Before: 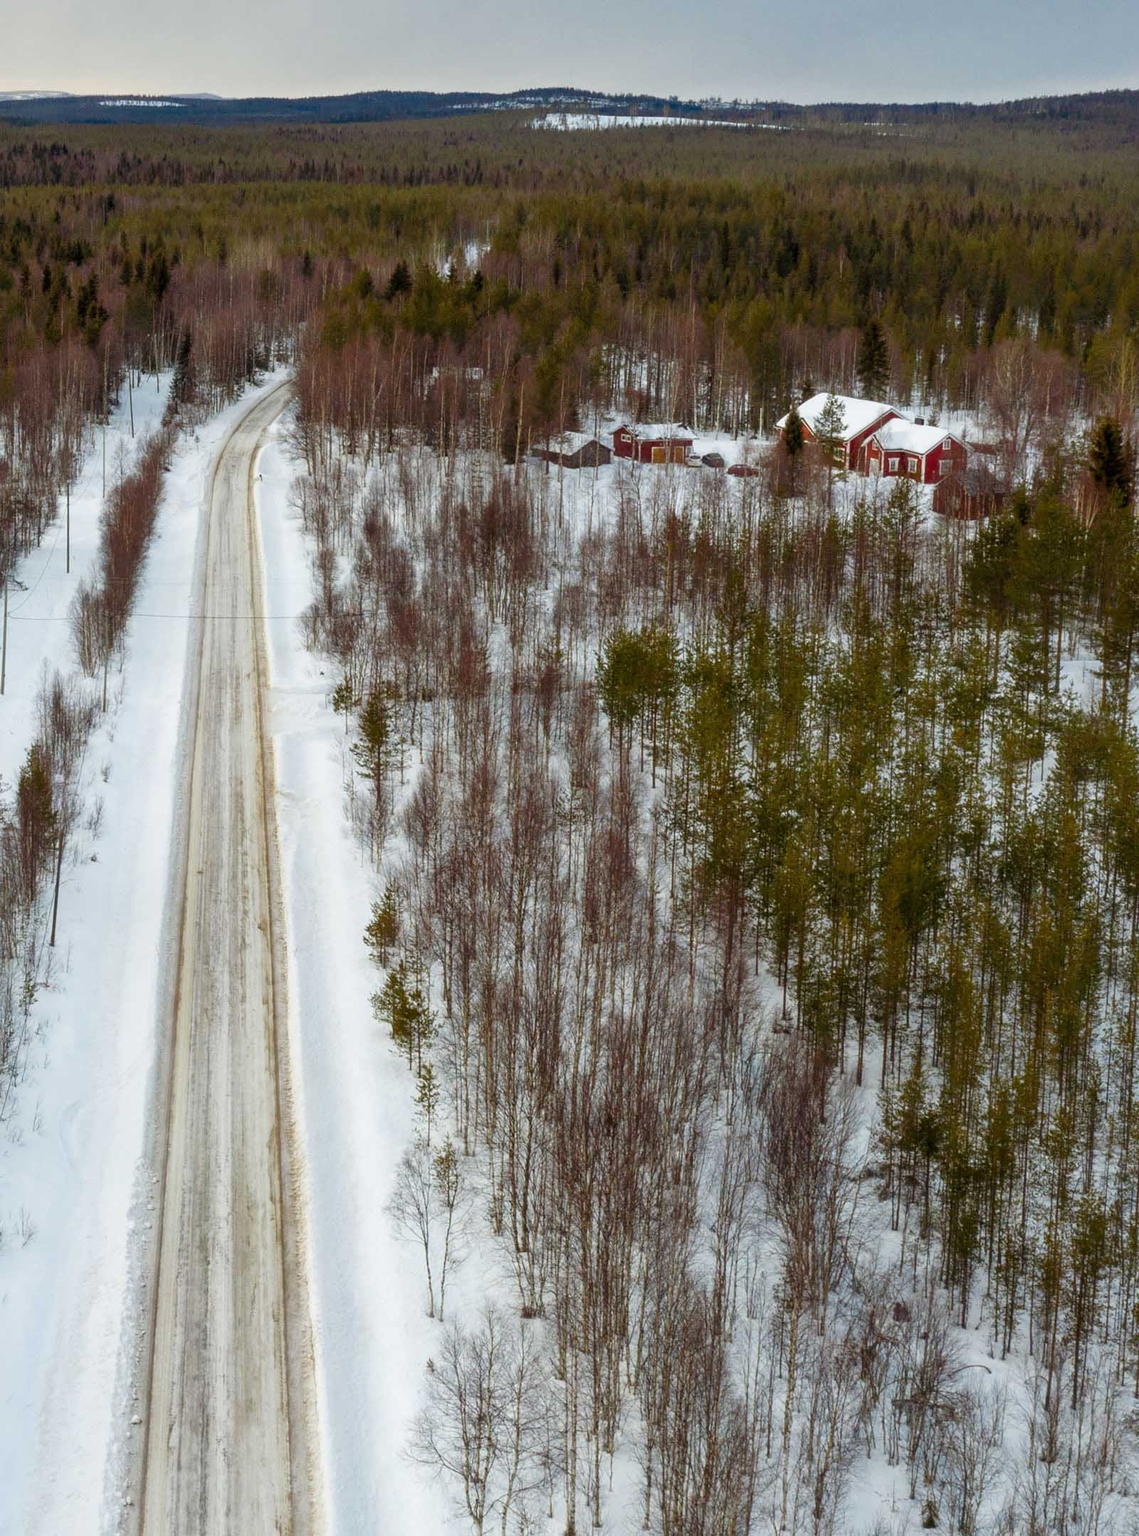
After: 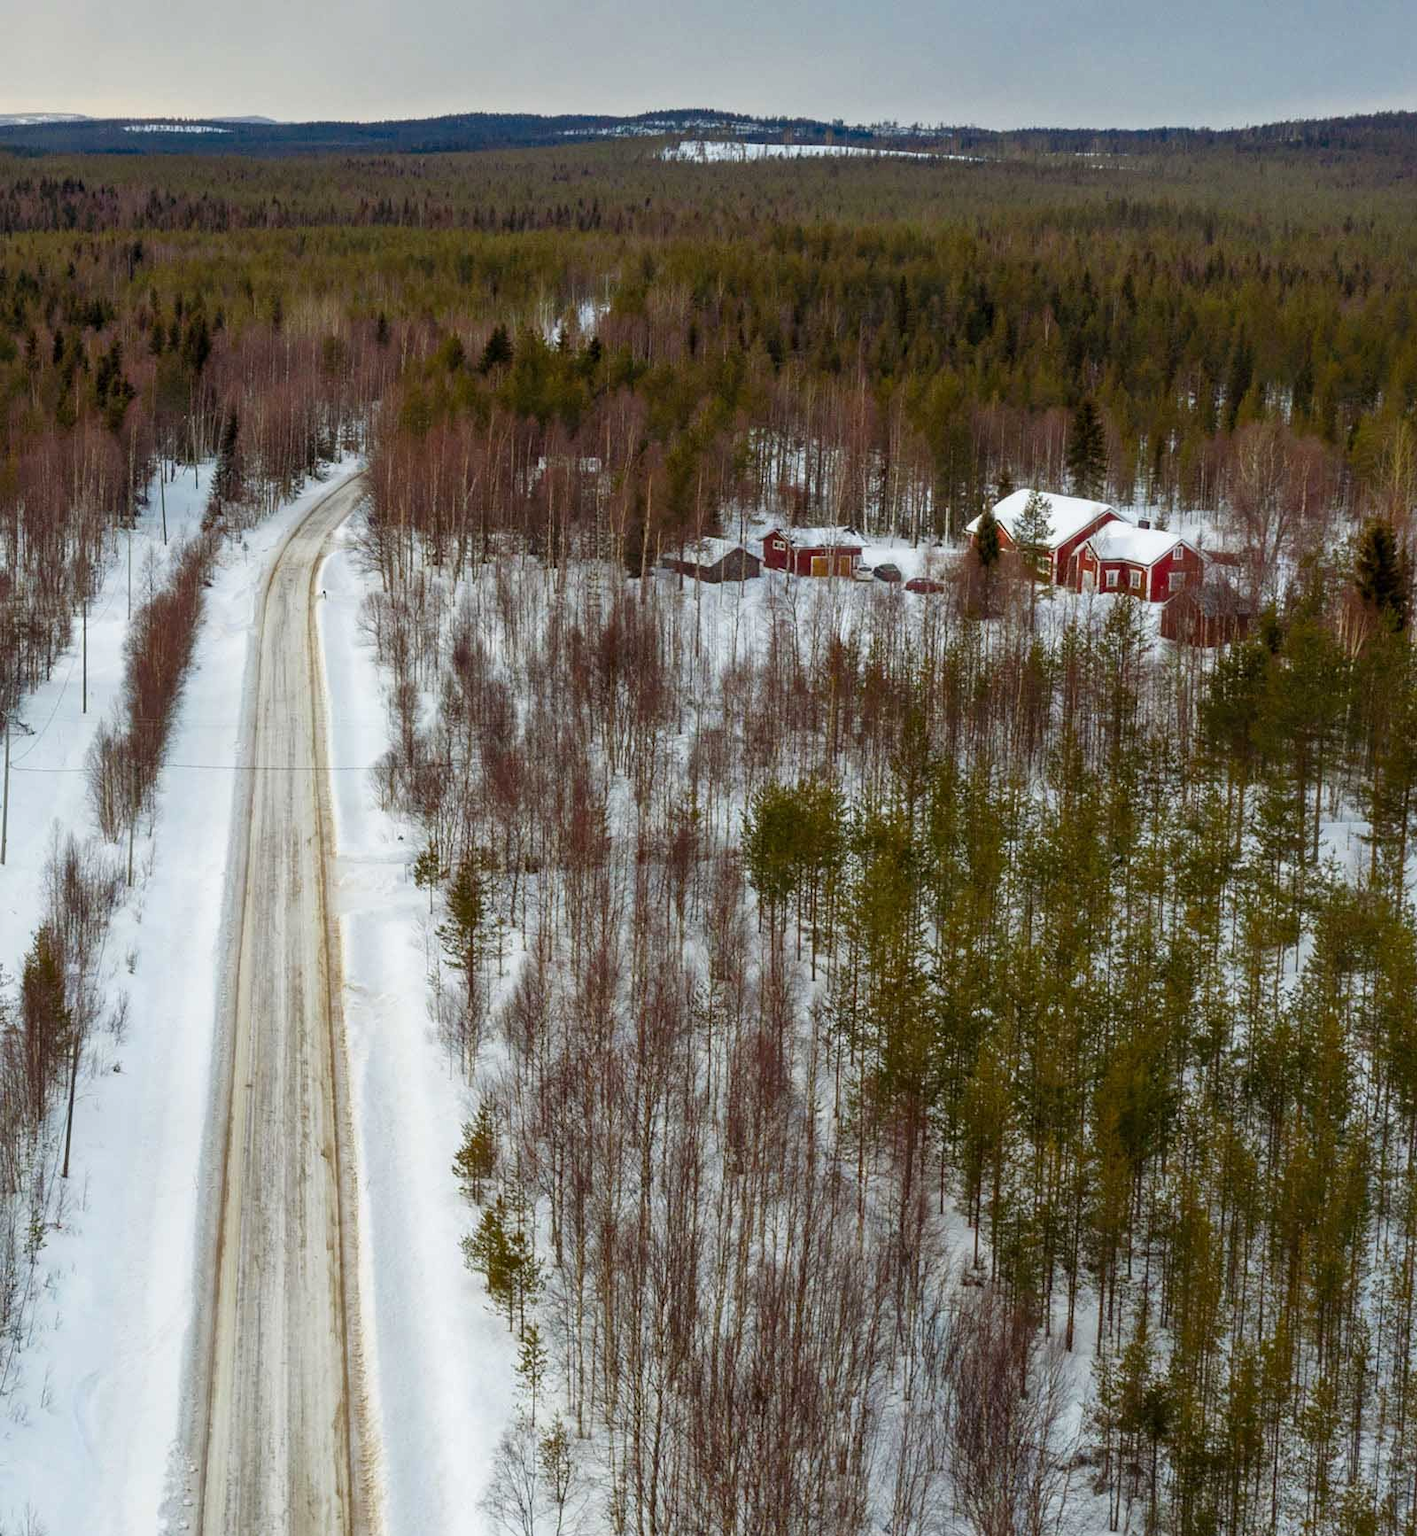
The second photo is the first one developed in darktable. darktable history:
crop: bottom 19.644%
haze removal: strength 0.12, distance 0.25, compatibility mode true, adaptive false
